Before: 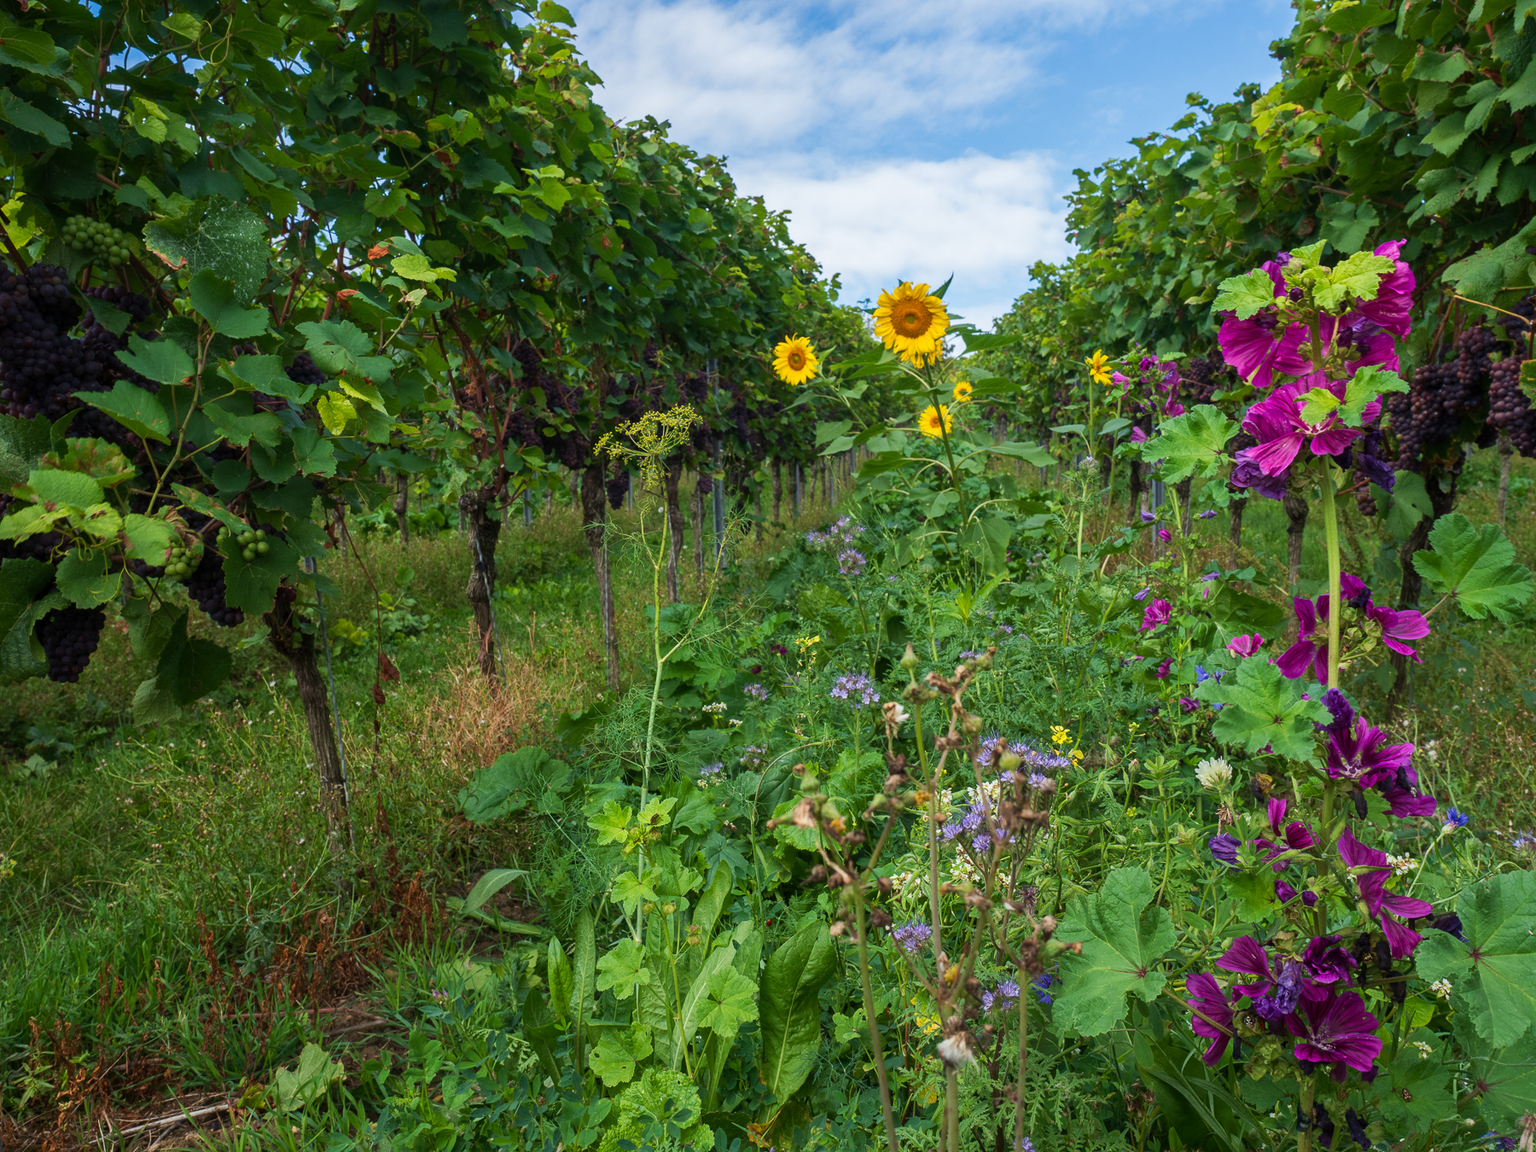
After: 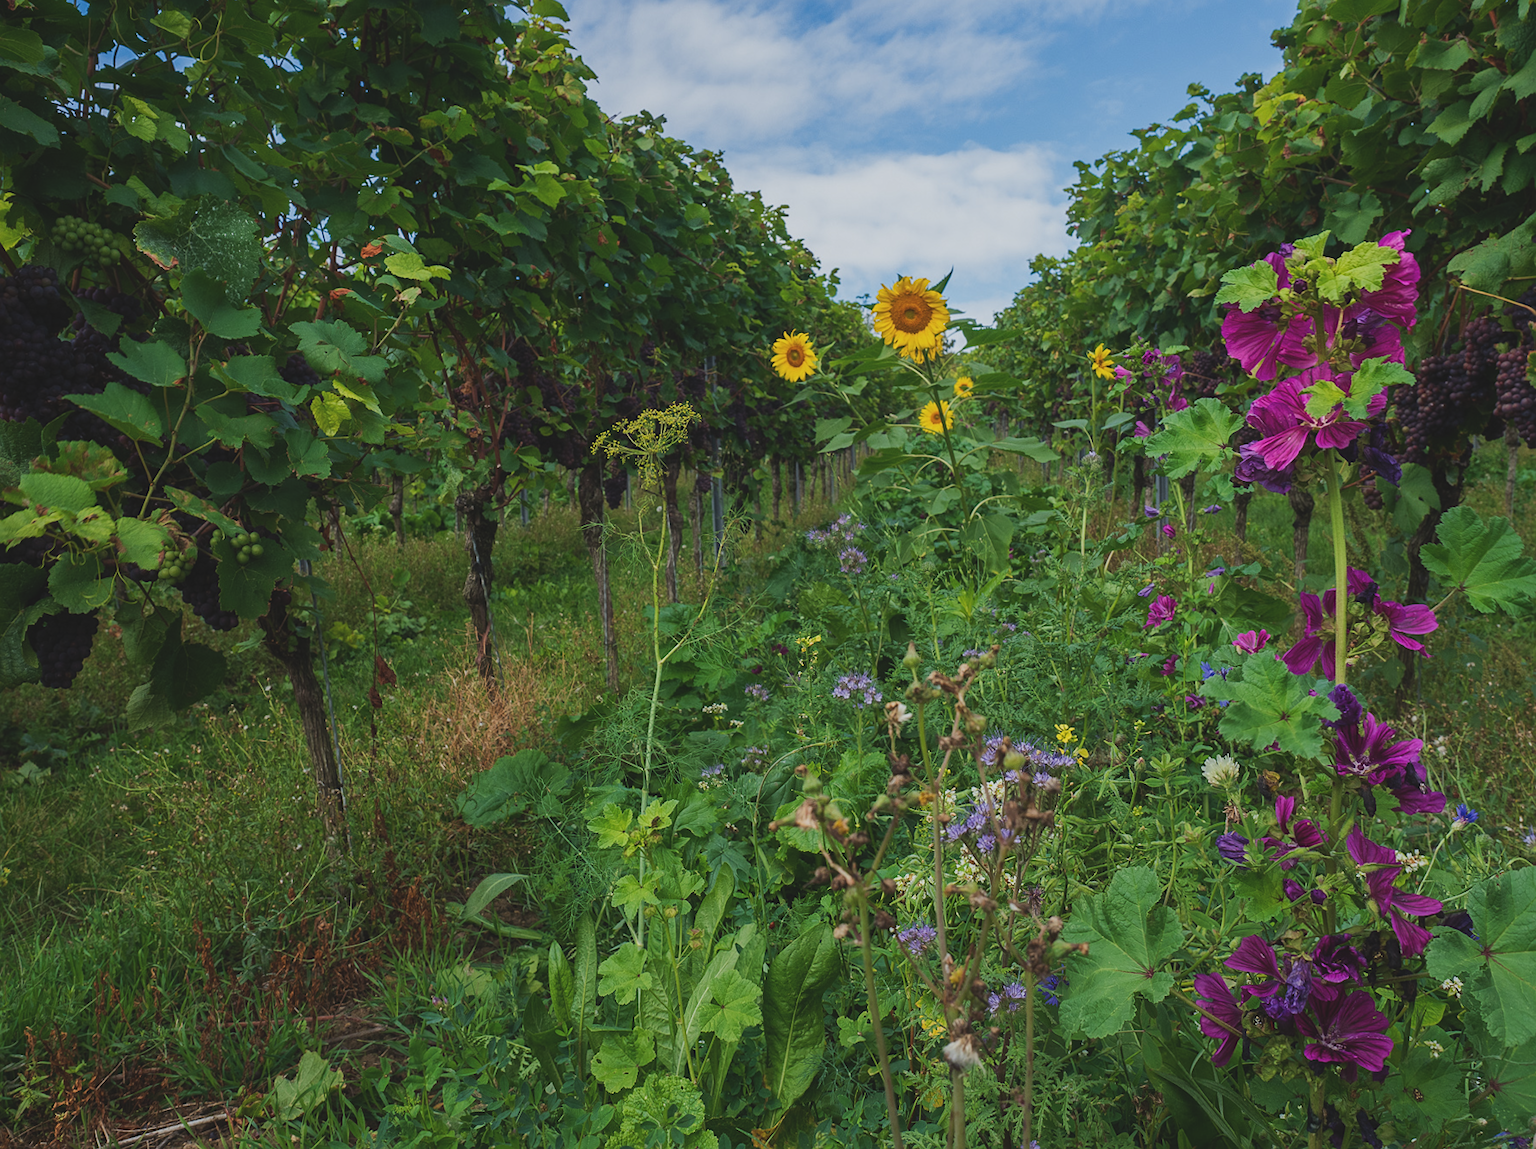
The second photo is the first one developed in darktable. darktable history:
rotate and perspective: rotation -0.45°, automatic cropping original format, crop left 0.008, crop right 0.992, crop top 0.012, crop bottom 0.988
sharpen: radius 1.272, amount 0.305, threshold 0
exposure: black level correction -0.015, exposure -0.5 EV, compensate highlight preservation false
